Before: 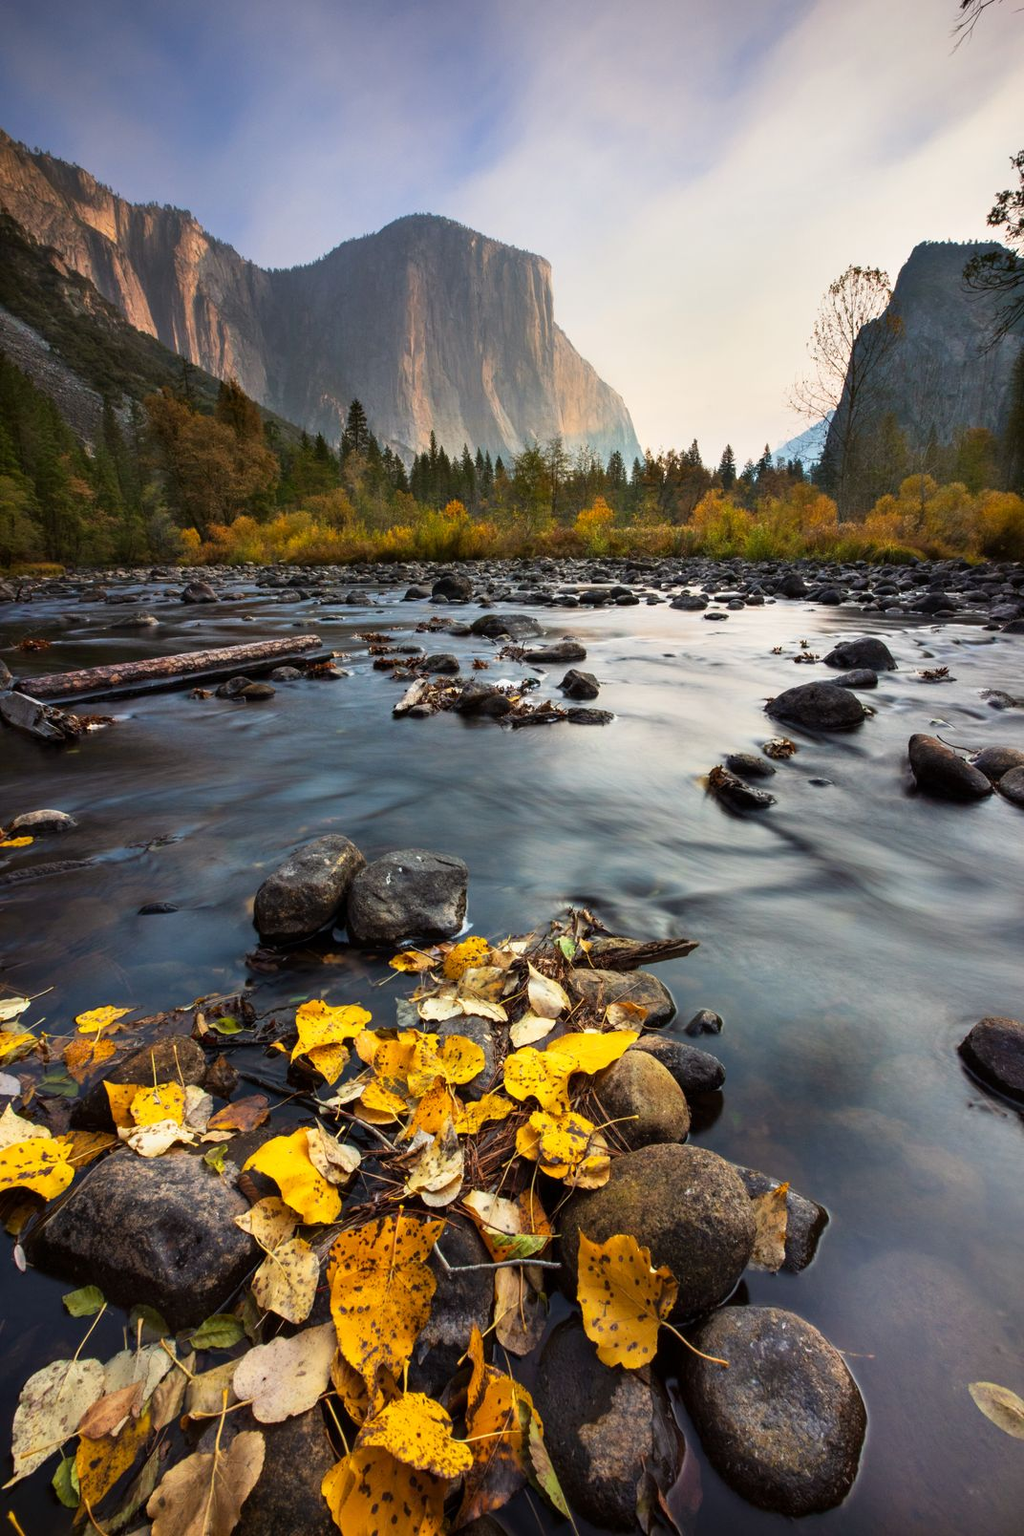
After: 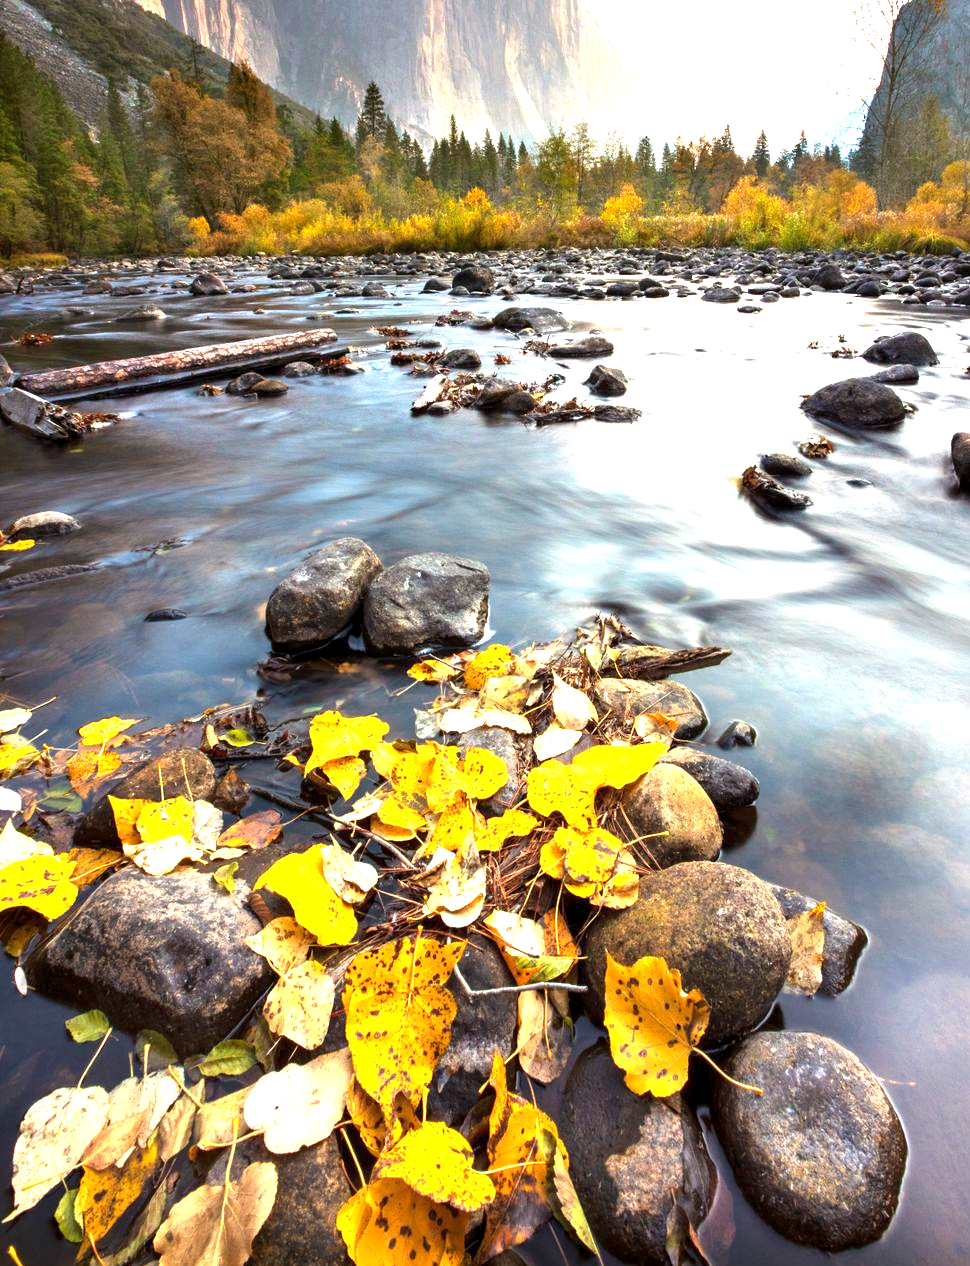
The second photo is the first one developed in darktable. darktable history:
exposure: black level correction 0.001, exposure 1.735 EV, compensate highlight preservation false
crop: top 20.916%, right 9.437%, bottom 0.316%
